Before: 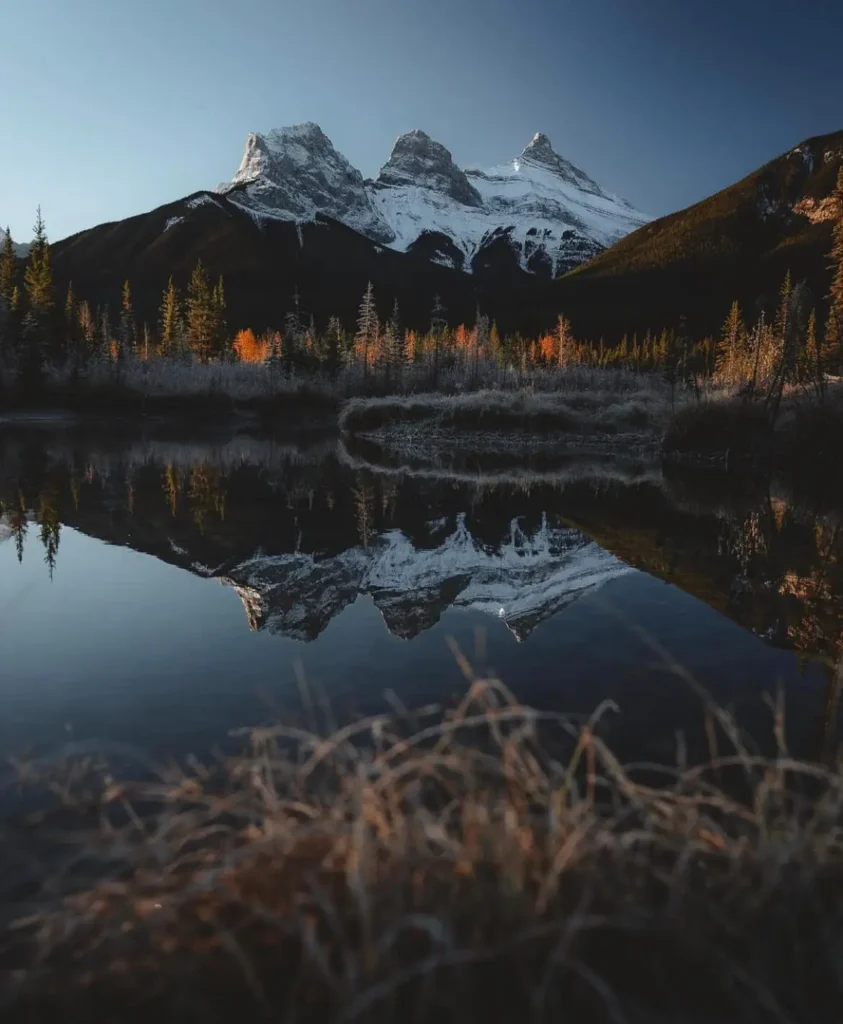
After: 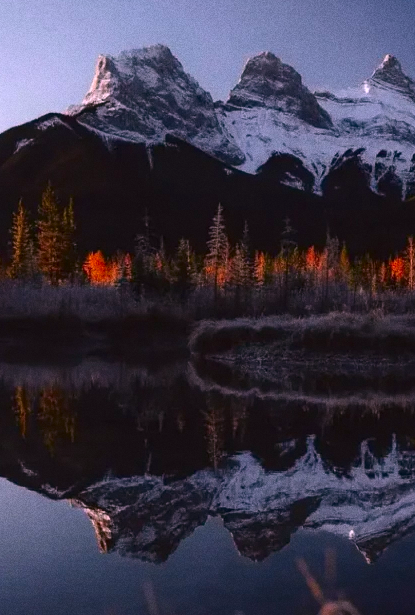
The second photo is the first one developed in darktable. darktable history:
white balance: red 1.188, blue 1.11
crop: left 17.835%, top 7.675%, right 32.881%, bottom 32.213%
grain: coarseness 0.47 ISO
contrast brightness saturation: contrast 0.12, brightness -0.12, saturation 0.2
